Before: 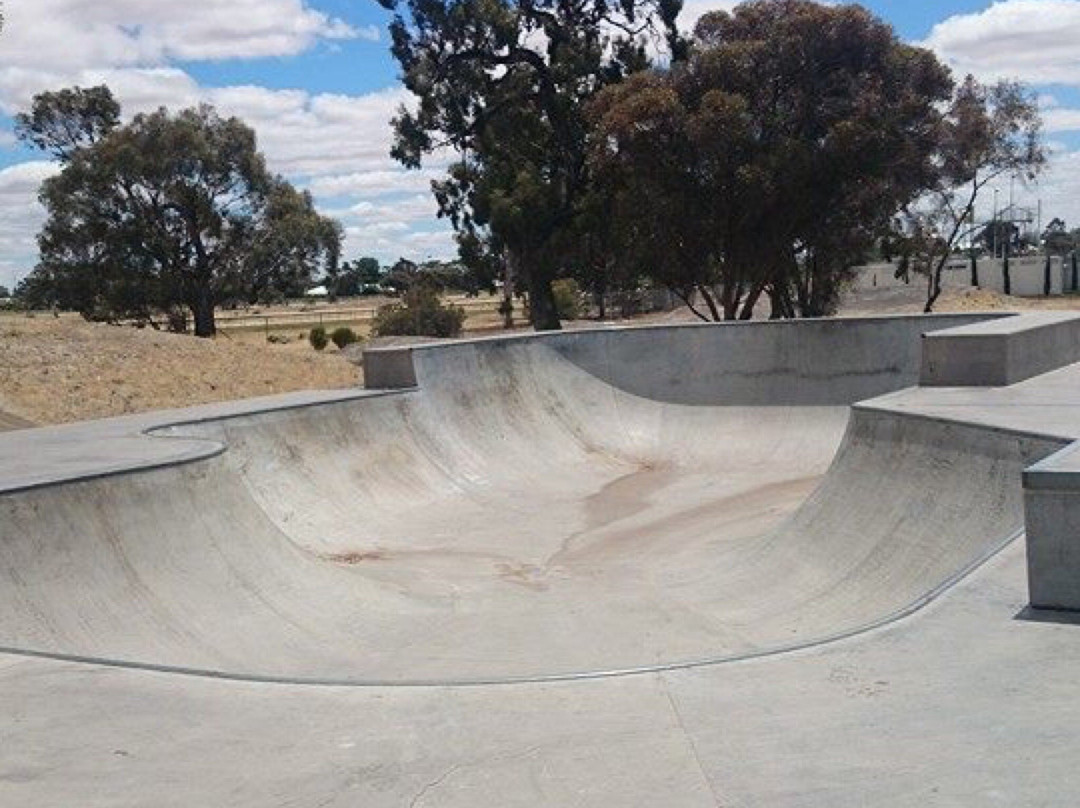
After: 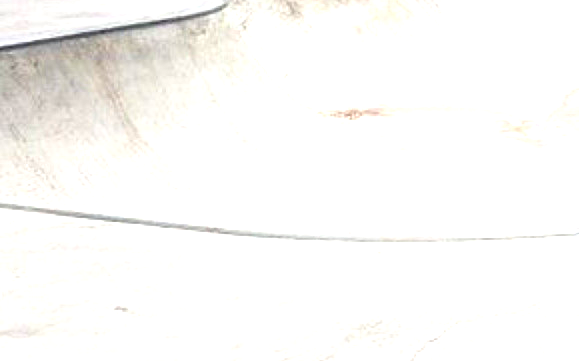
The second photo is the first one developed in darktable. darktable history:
crop and rotate: top 55.042%, right 46.311%, bottom 0.229%
exposure: black level correction 0, exposure 1.364 EV, compensate highlight preservation false
